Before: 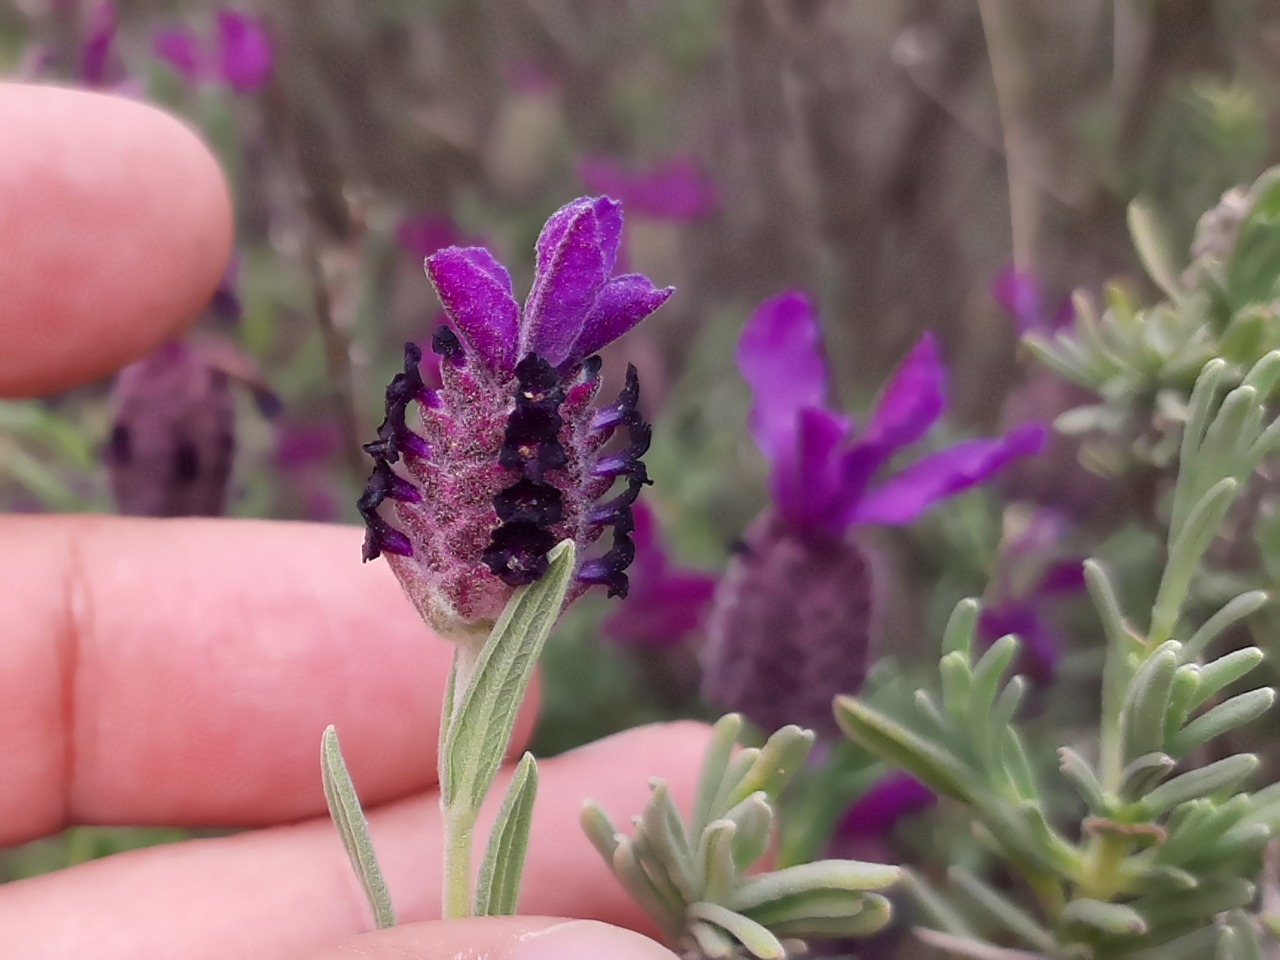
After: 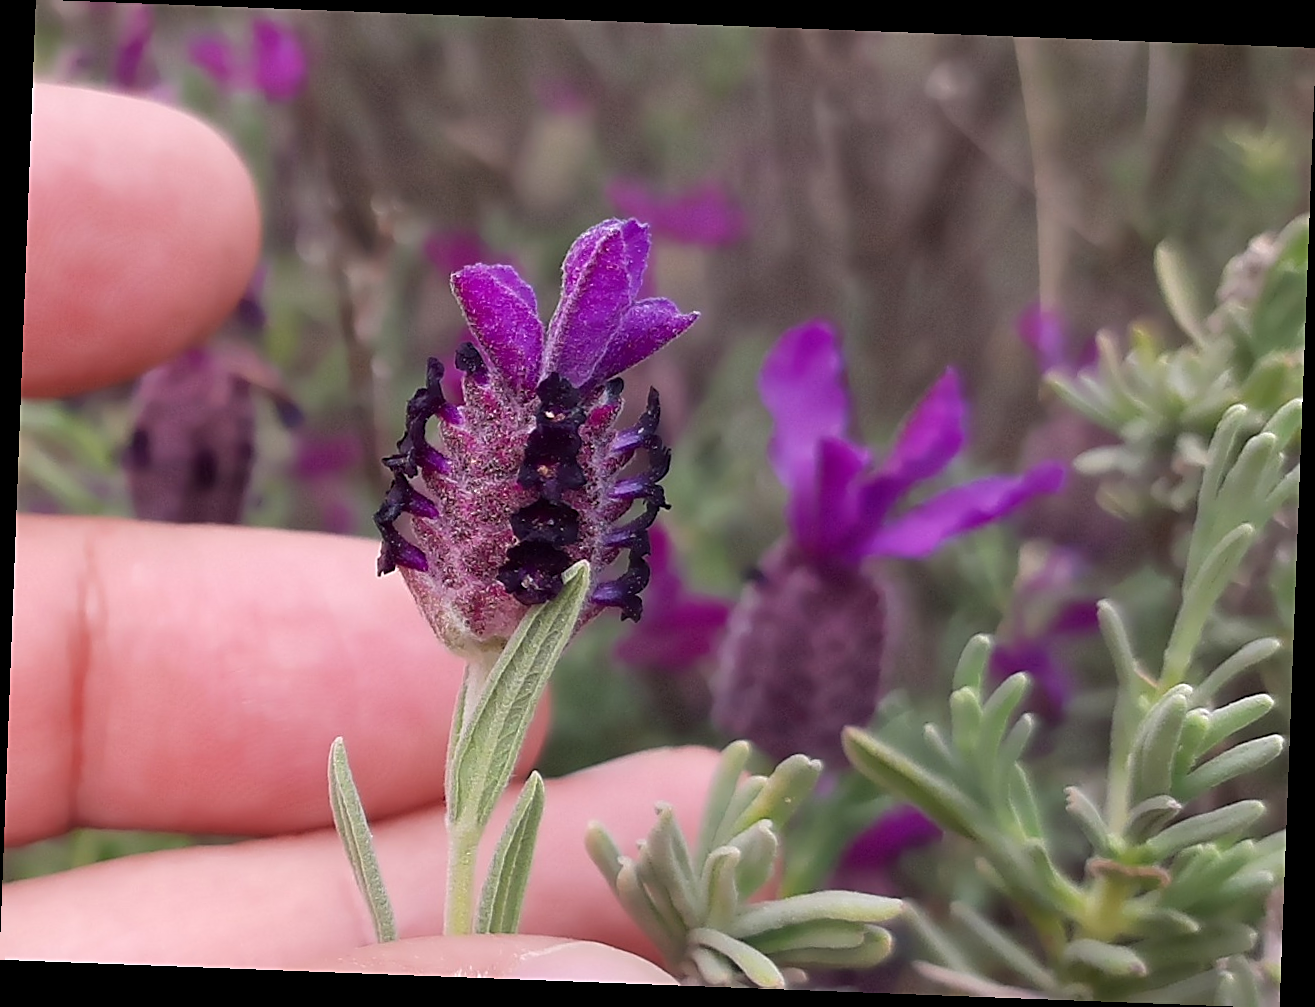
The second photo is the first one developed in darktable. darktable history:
sharpen: on, module defaults
rotate and perspective: rotation 2.17°, automatic cropping off
